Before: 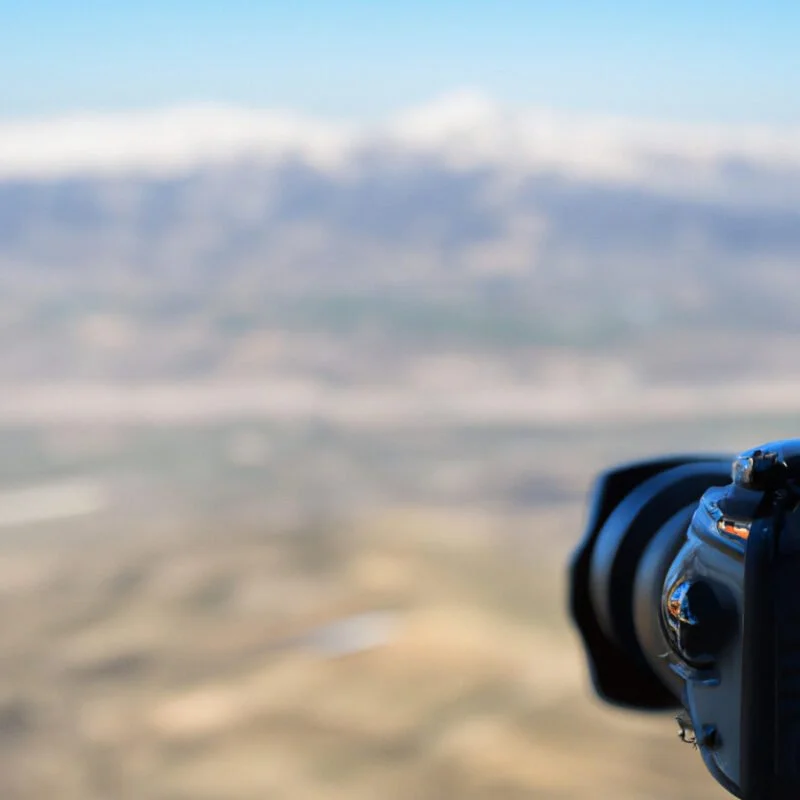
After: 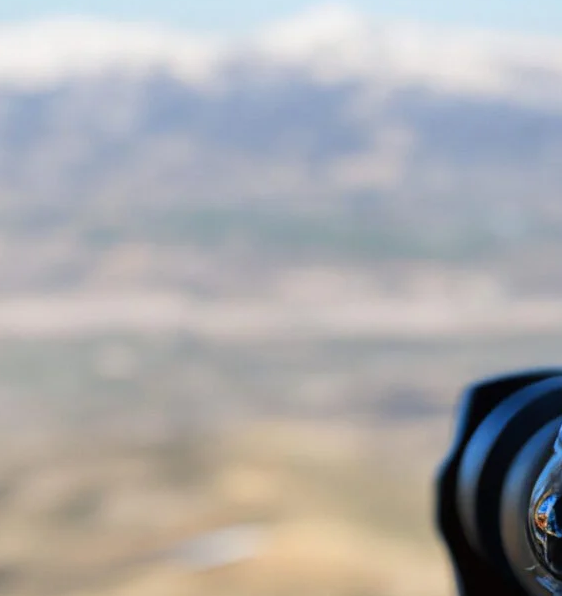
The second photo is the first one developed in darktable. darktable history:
crop and rotate: left 16.779%, top 10.972%, right 12.866%, bottom 14.465%
